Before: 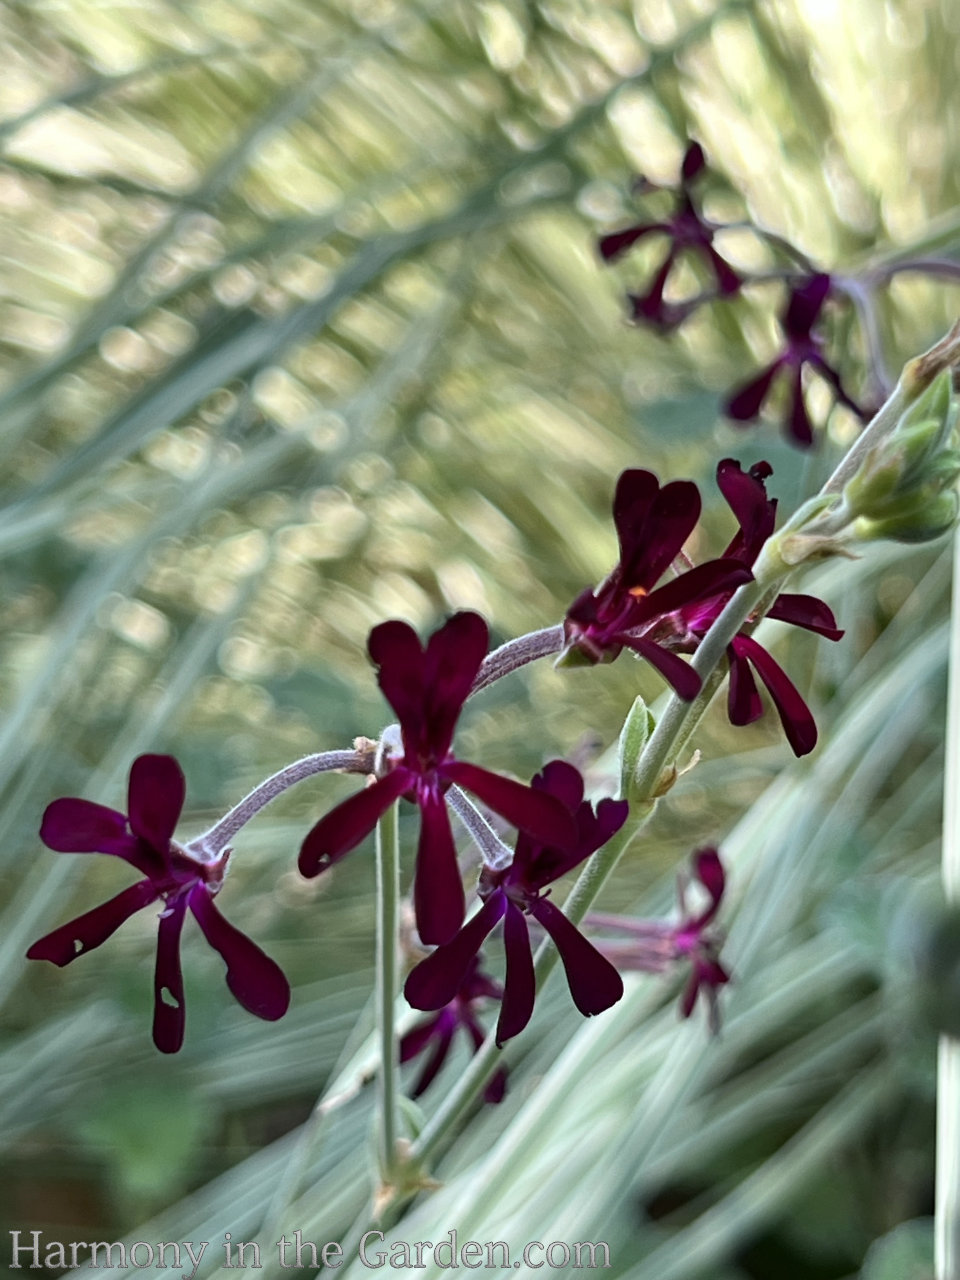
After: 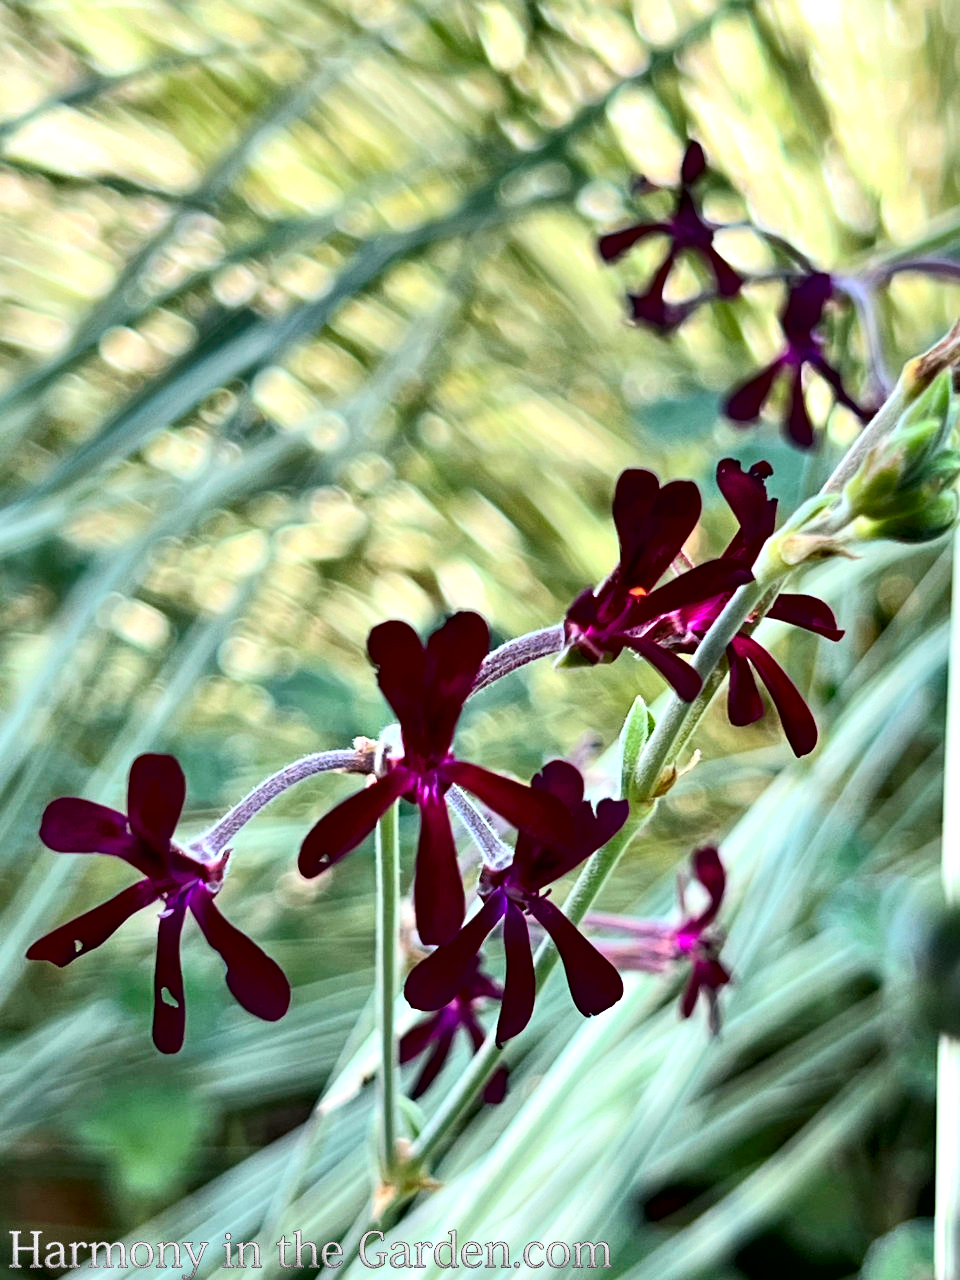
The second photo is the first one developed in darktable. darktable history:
contrast equalizer: octaves 7, y [[0.6 ×6], [0.55 ×6], [0 ×6], [0 ×6], [0 ×6]]
tone equalizer: edges refinement/feathering 500, mask exposure compensation -1.57 EV, preserve details no
contrast brightness saturation: contrast 0.198, brightness 0.161, saturation 0.215
